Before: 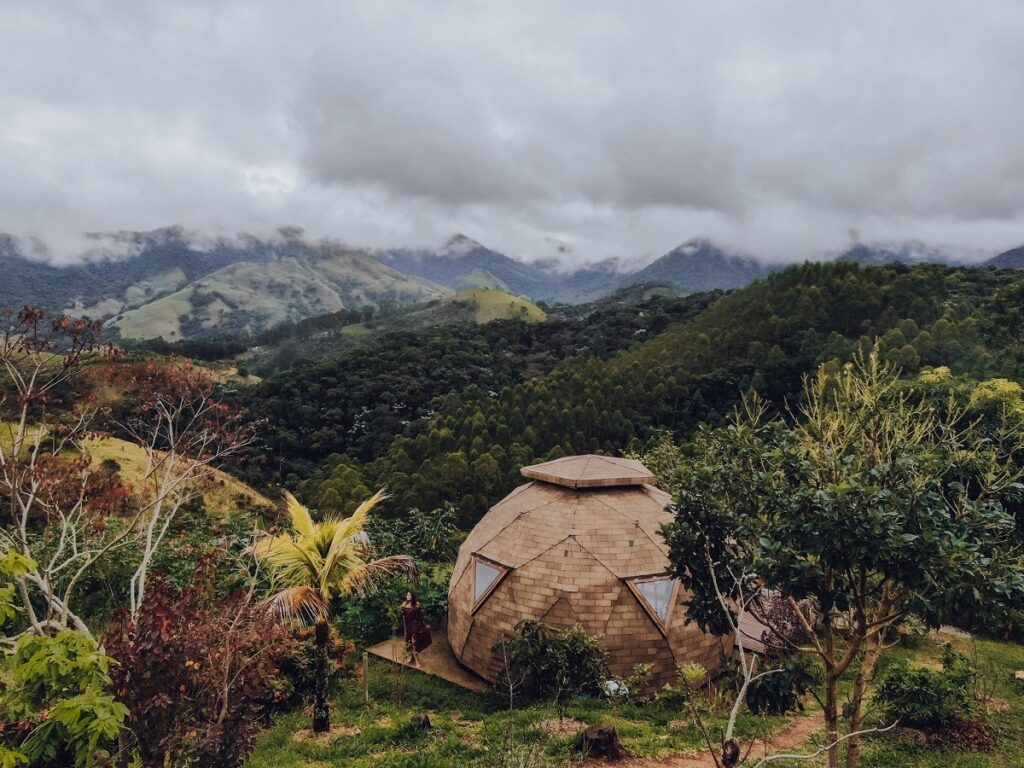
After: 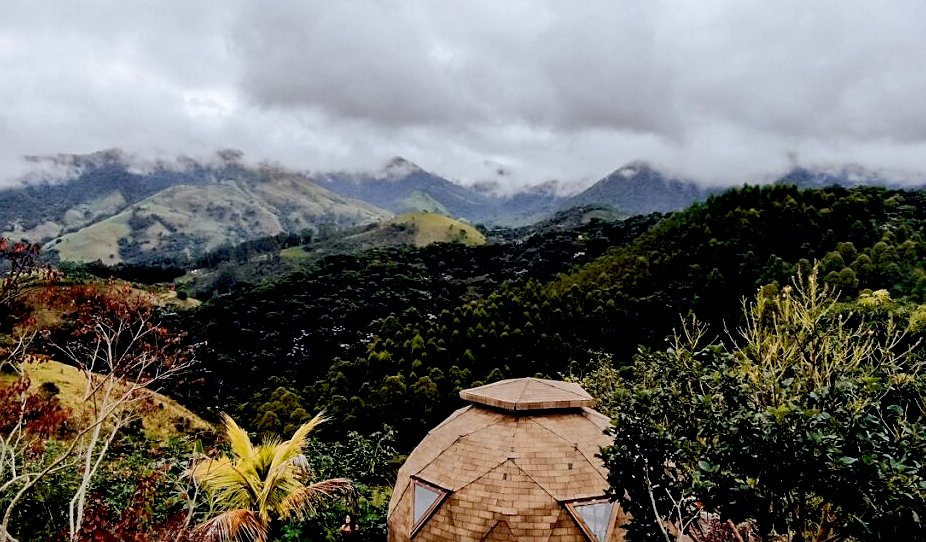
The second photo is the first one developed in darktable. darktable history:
exposure: black level correction 0.031, exposure 0.328 EV, compensate exposure bias true, compensate highlight preservation false
crop: left 5.986%, top 10.027%, right 3.526%, bottom 19.301%
sharpen: radius 1.862, amount 0.391, threshold 1.602
